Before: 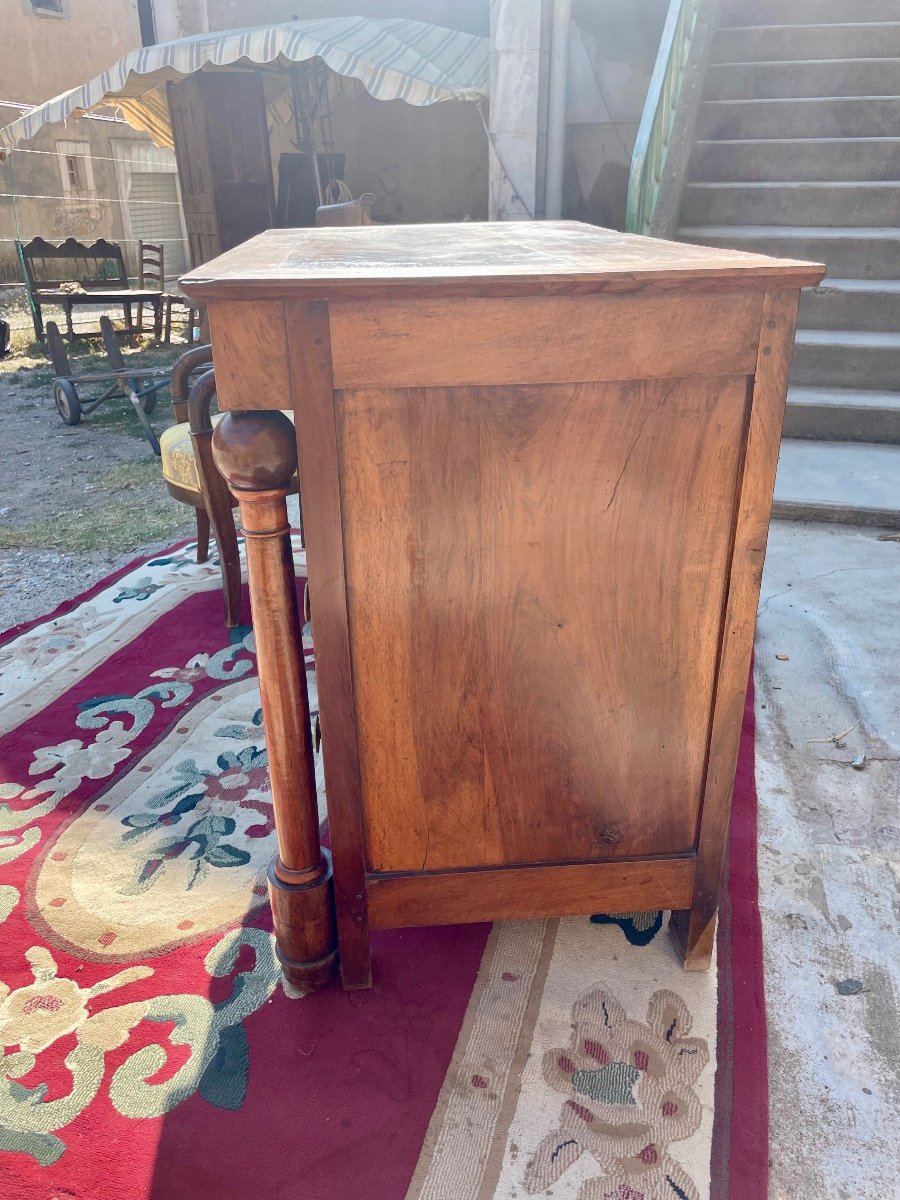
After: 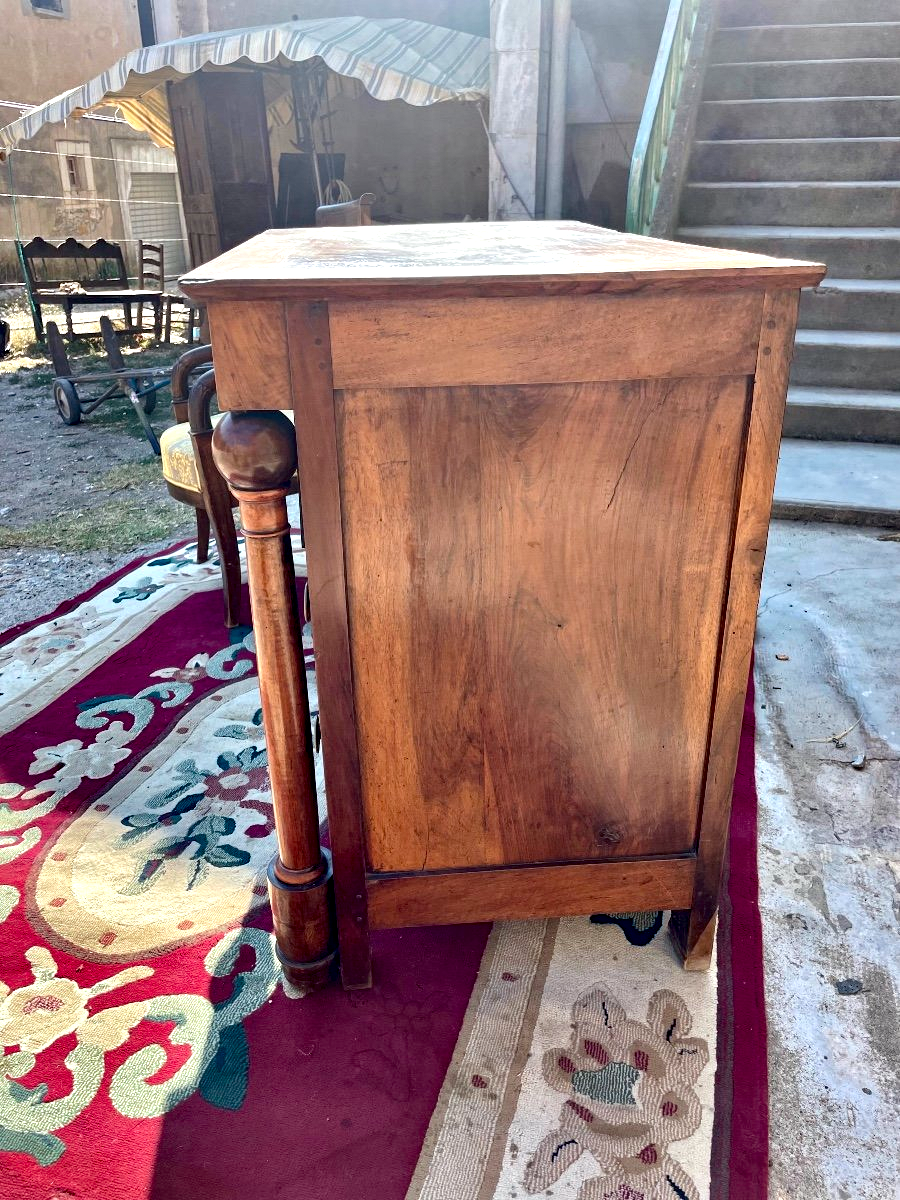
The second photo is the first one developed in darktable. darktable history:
contrast equalizer: y [[0.6 ×6], [0.55 ×6], [0 ×6], [0 ×6], [0 ×6]]
haze removal: compatibility mode true, adaptive false
